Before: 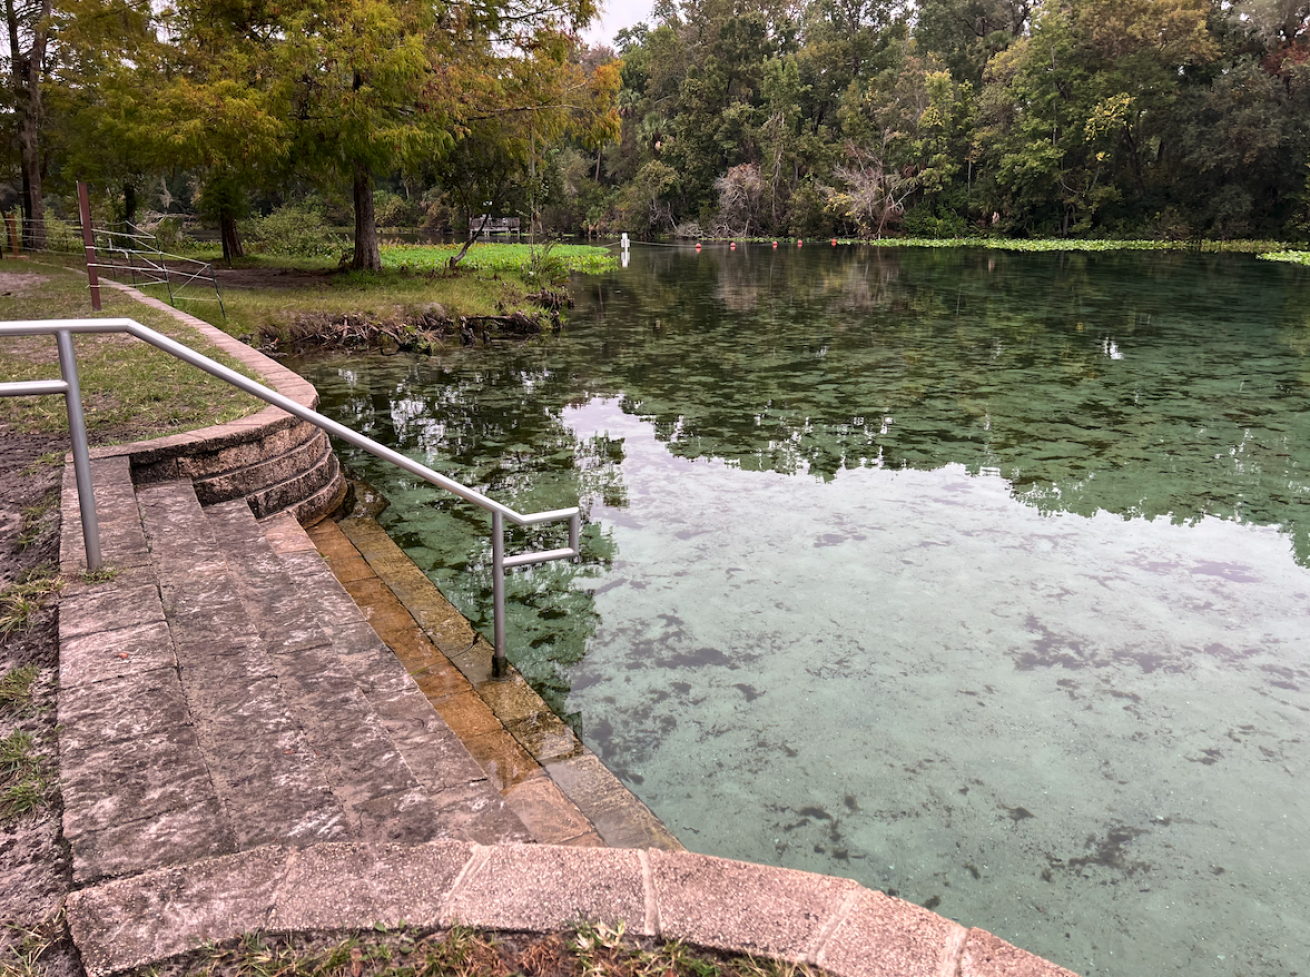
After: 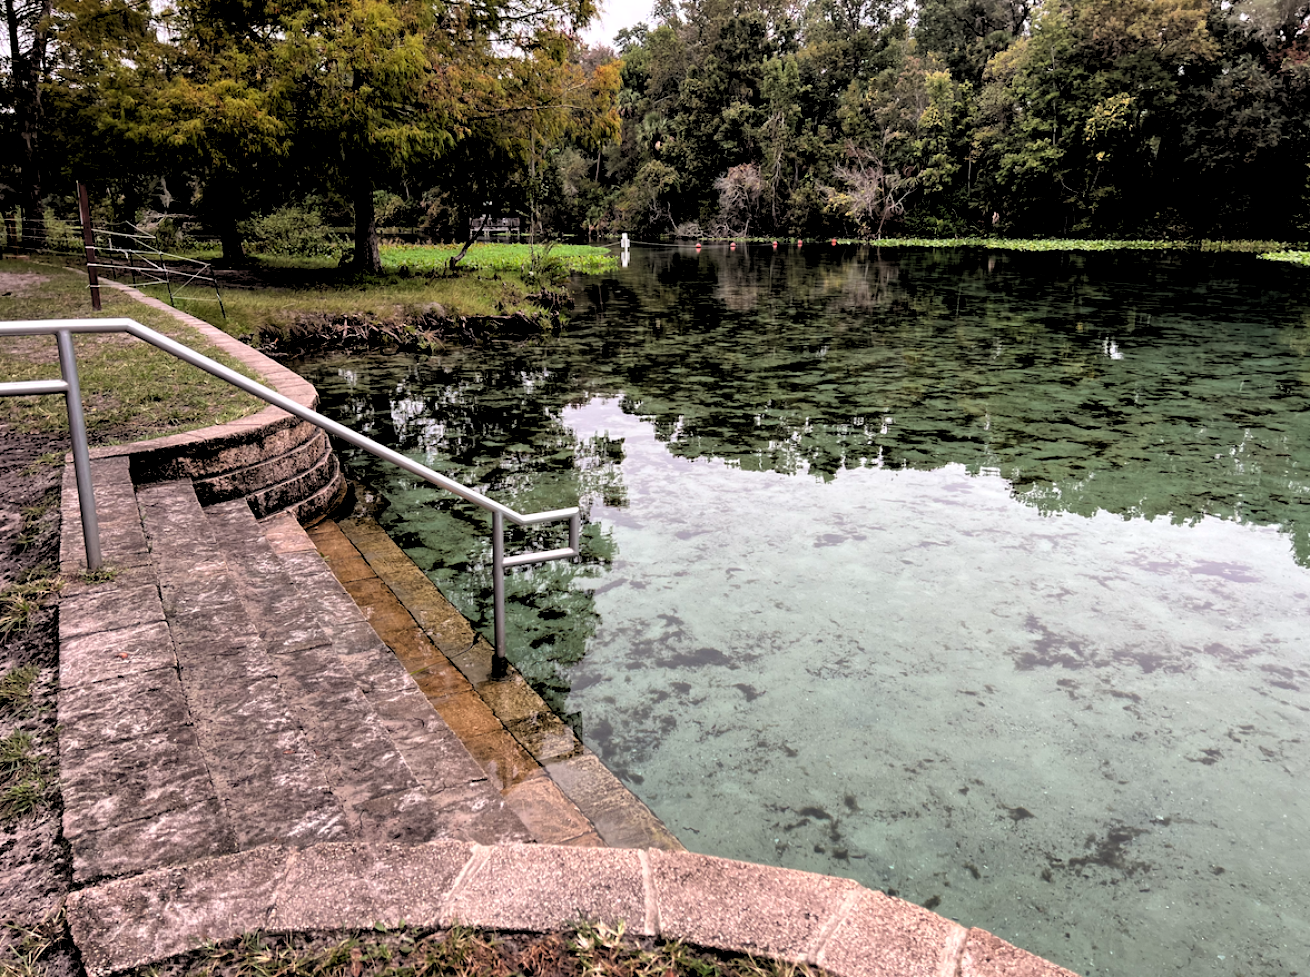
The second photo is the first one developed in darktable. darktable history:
rgb levels: levels [[0.034, 0.472, 0.904], [0, 0.5, 1], [0, 0.5, 1]]
shadows and highlights: radius 264.75, soften with gaussian
